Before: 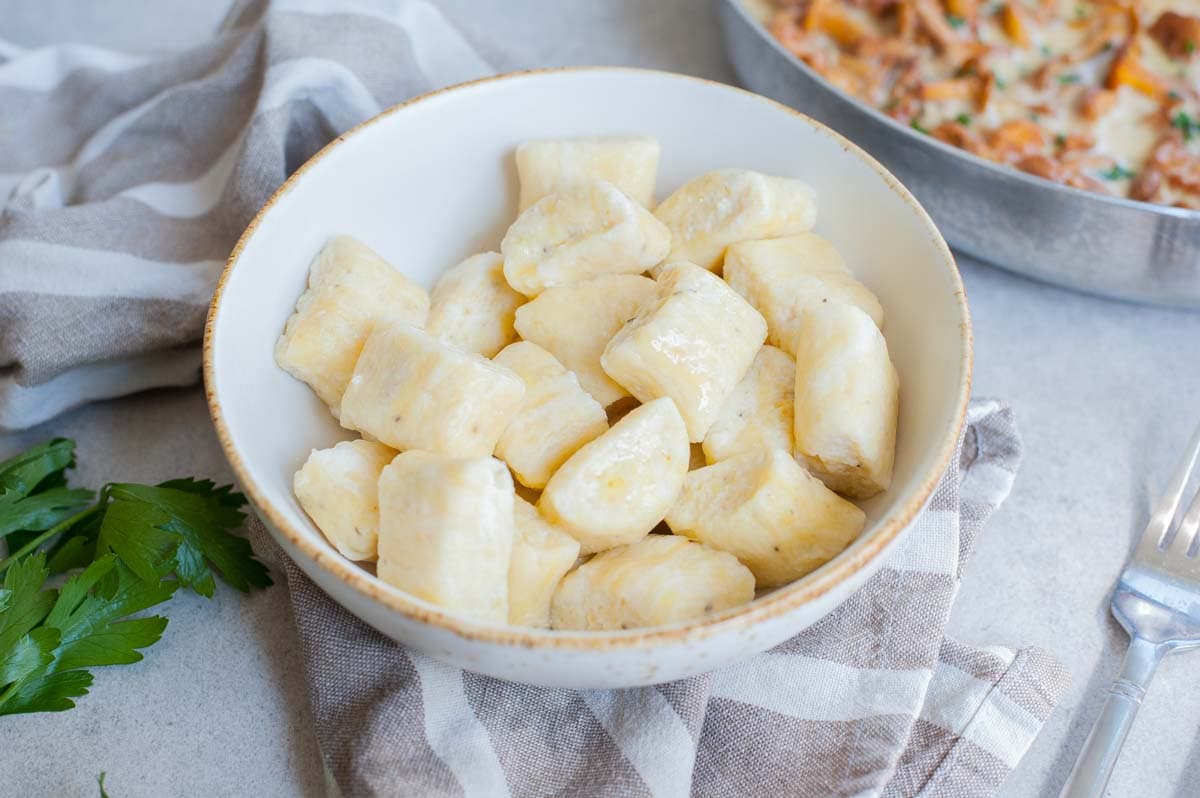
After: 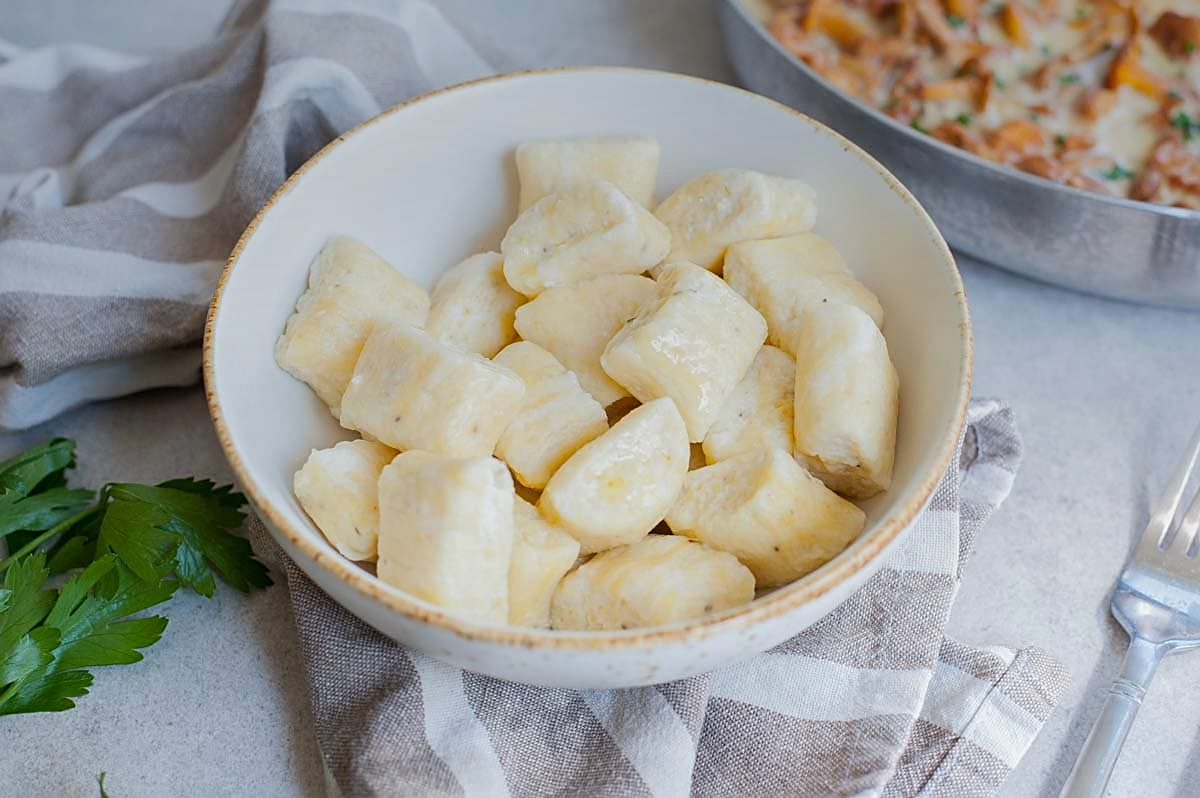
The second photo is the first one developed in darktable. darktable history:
sharpen: on, module defaults
graduated density: rotation -0.352°, offset 57.64
